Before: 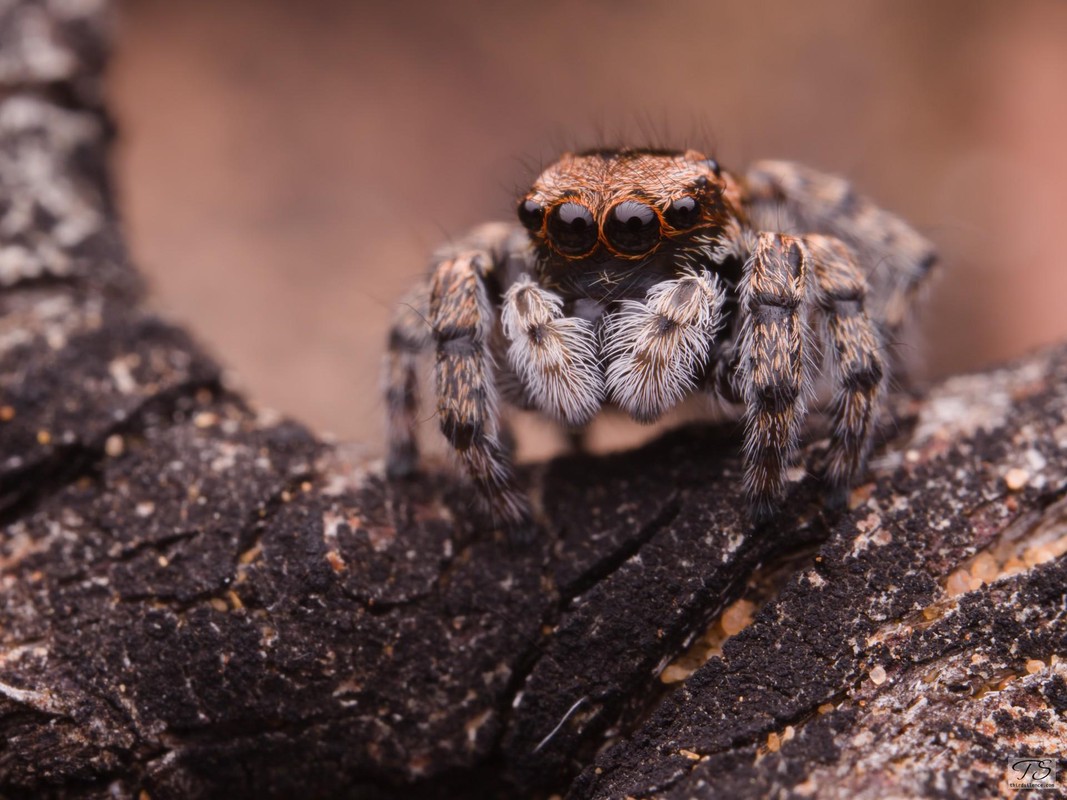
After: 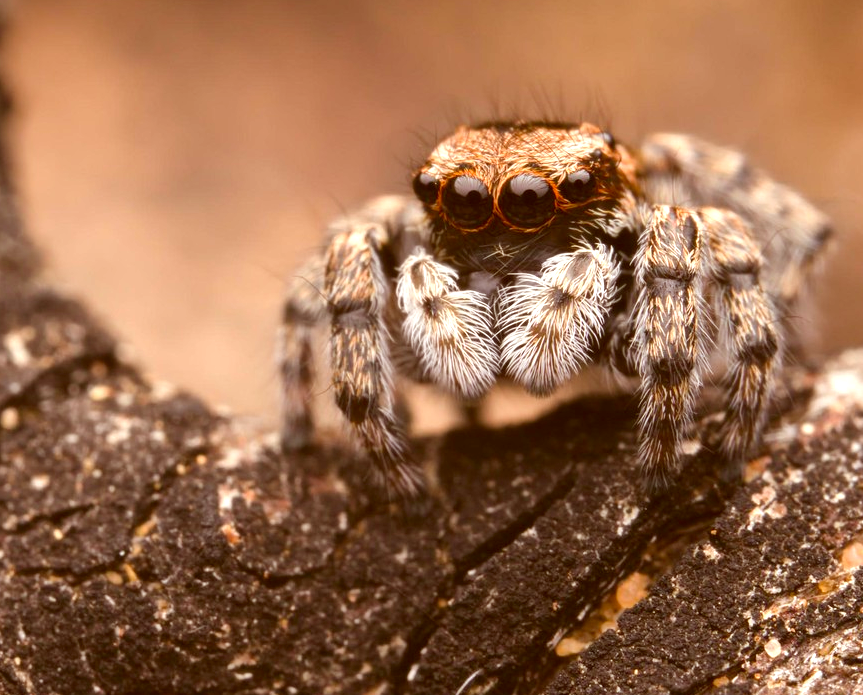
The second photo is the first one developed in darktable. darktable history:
exposure: black level correction 0, exposure 0.9 EV, compensate highlight preservation false
shadows and highlights: radius 133.83, soften with gaussian
color correction: highlights a* -5.3, highlights b* 9.8, shadows a* 9.8, shadows b* 24.26
crop: left 9.929%, top 3.475%, right 9.188%, bottom 9.529%
